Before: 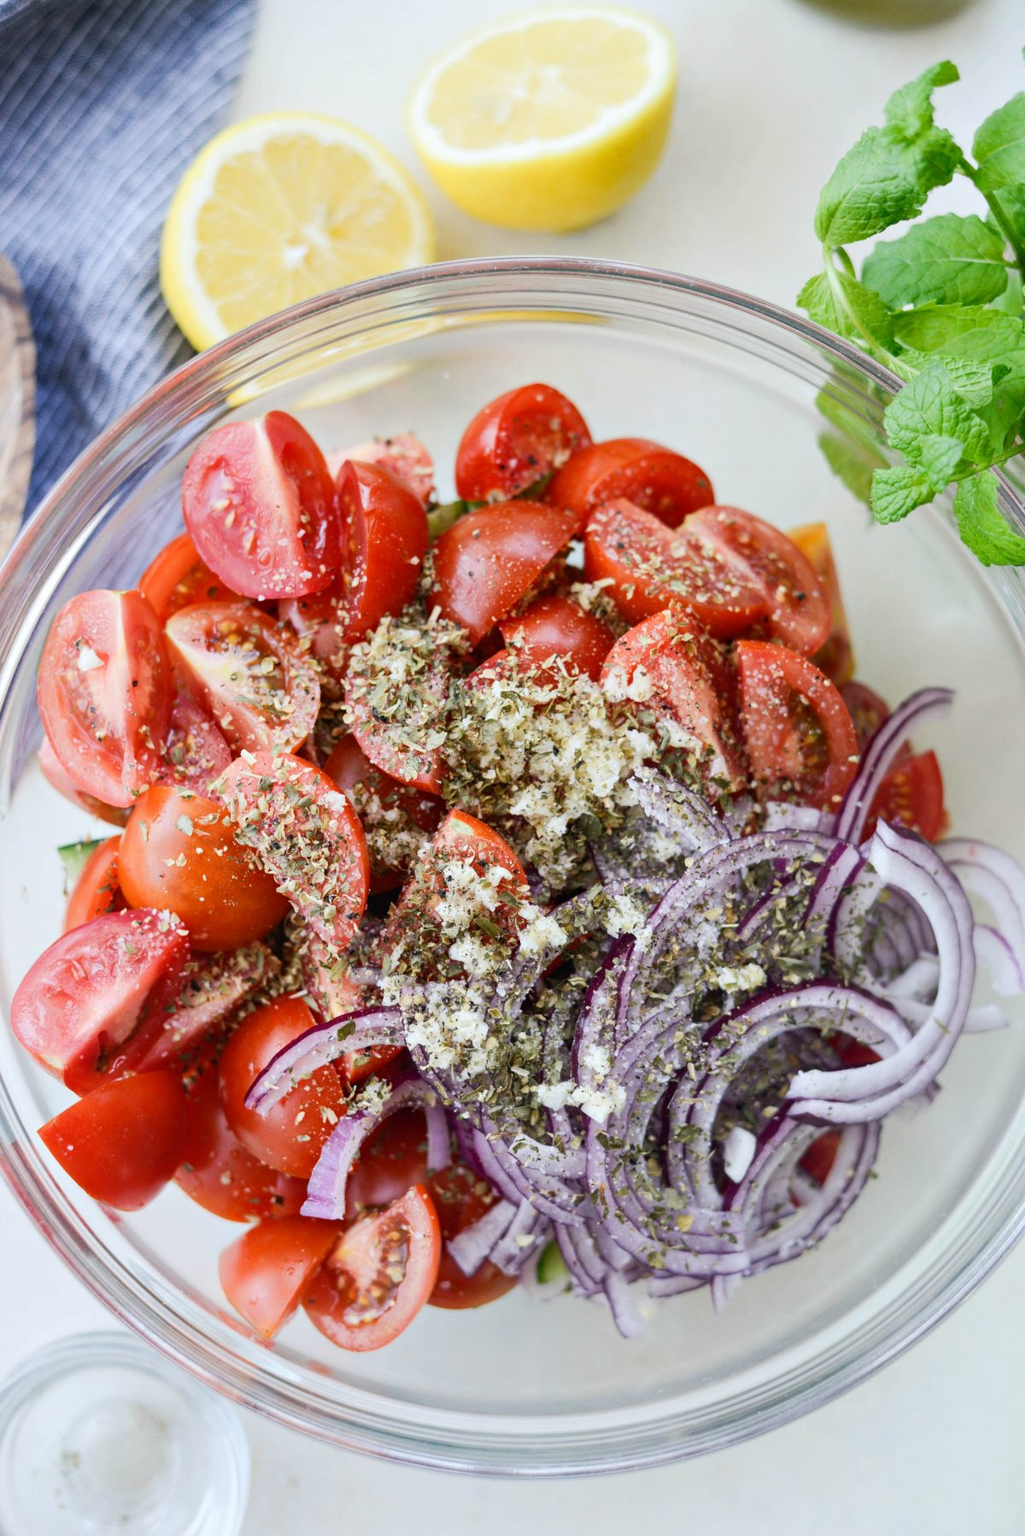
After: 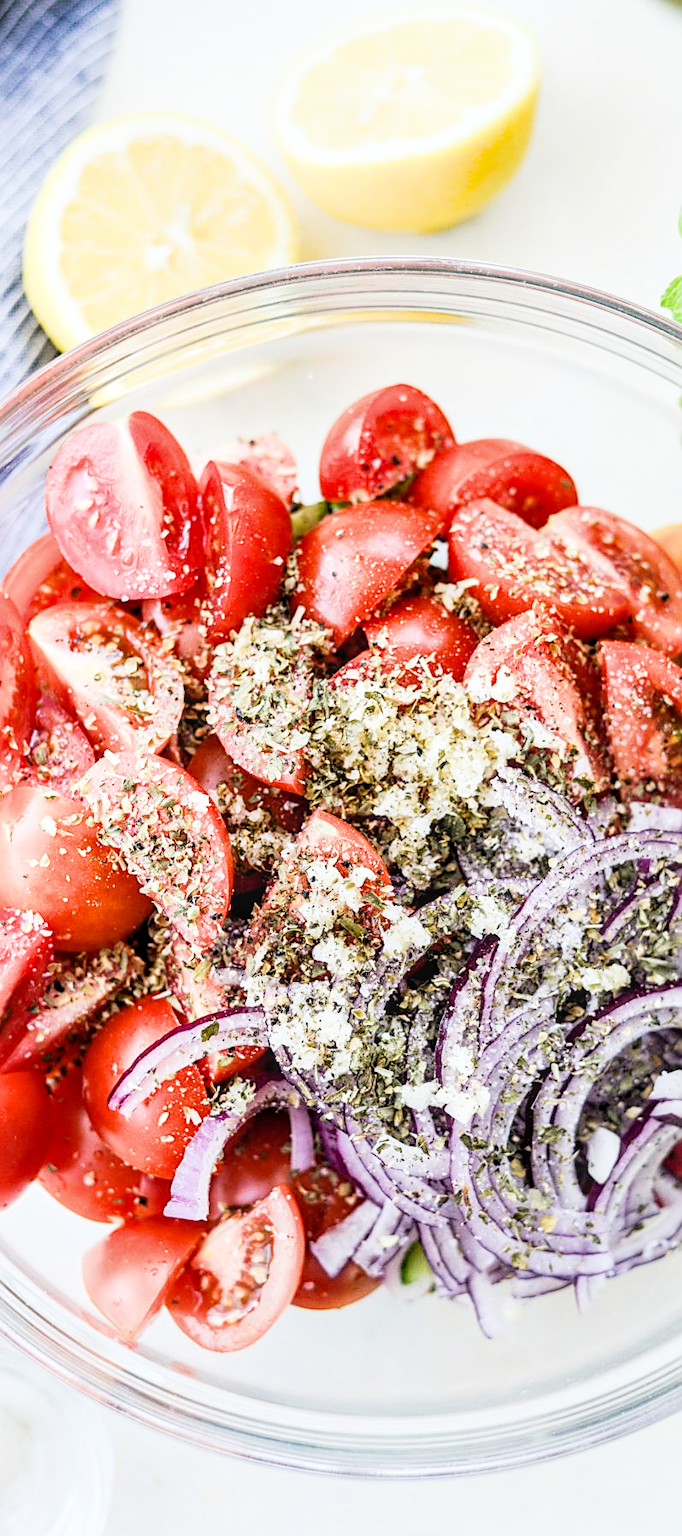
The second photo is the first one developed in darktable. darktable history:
crop and rotate: left 13.384%, right 19.95%
sharpen: on, module defaults
exposure: black level correction 0.001, exposure 1.117 EV, compensate highlight preservation false
local contrast: on, module defaults
filmic rgb: black relative exposure -5.03 EV, white relative exposure 3.96 EV, threshold 2.98 EV, hardness 2.89, contrast 1.296, highlights saturation mix -30.47%, enable highlight reconstruction true
